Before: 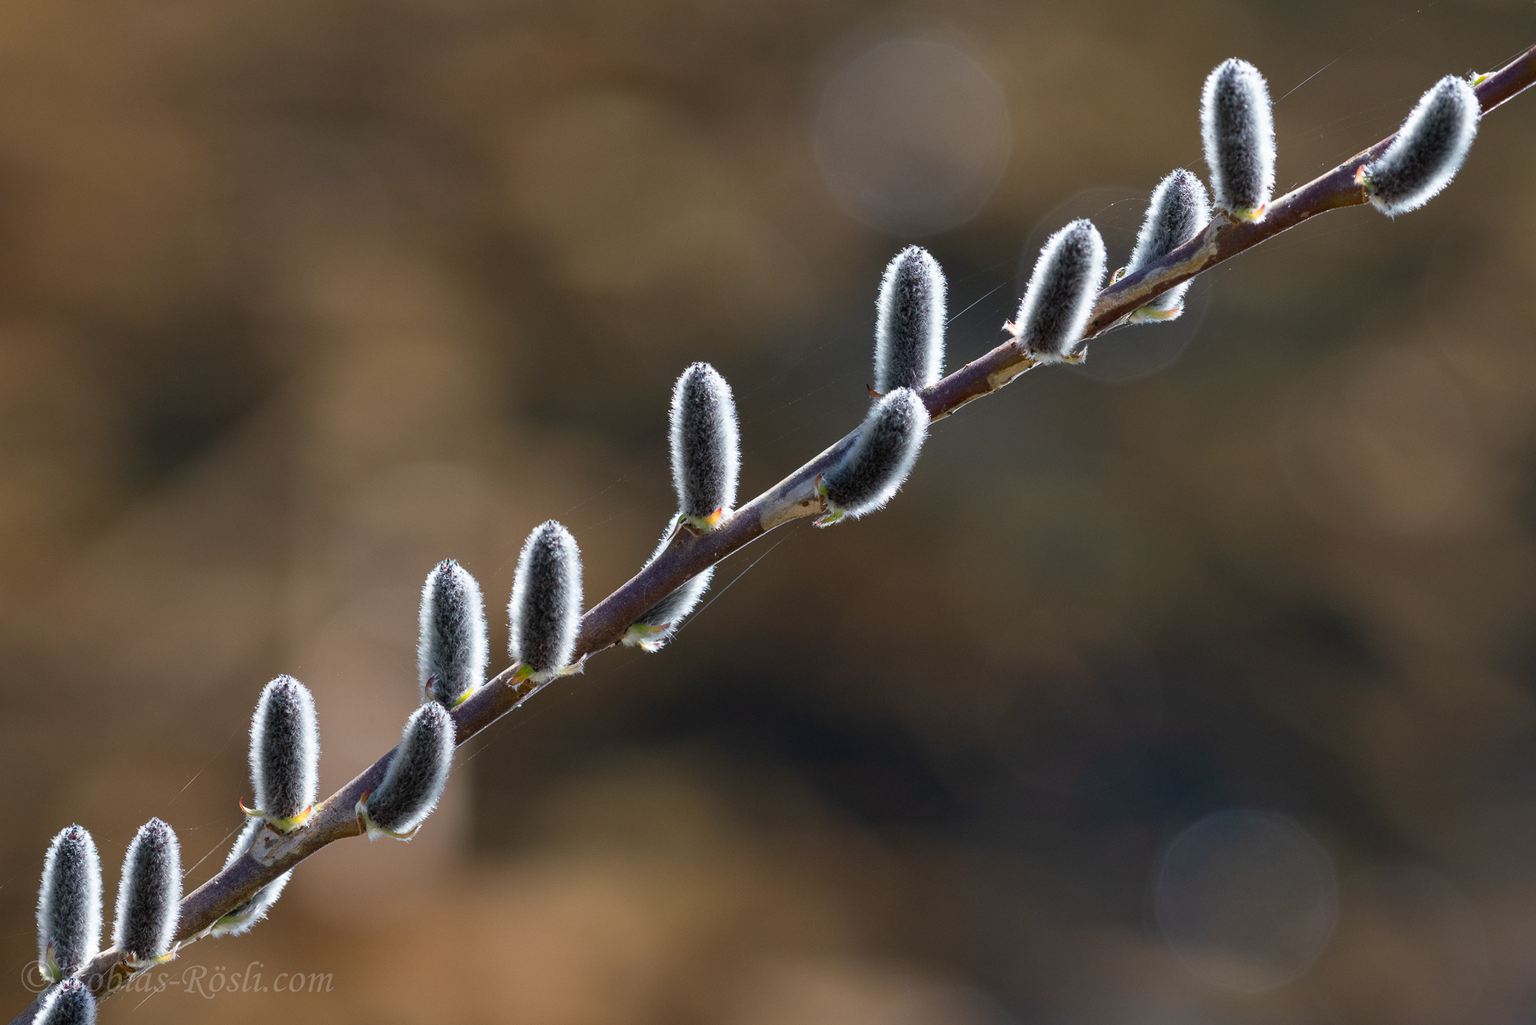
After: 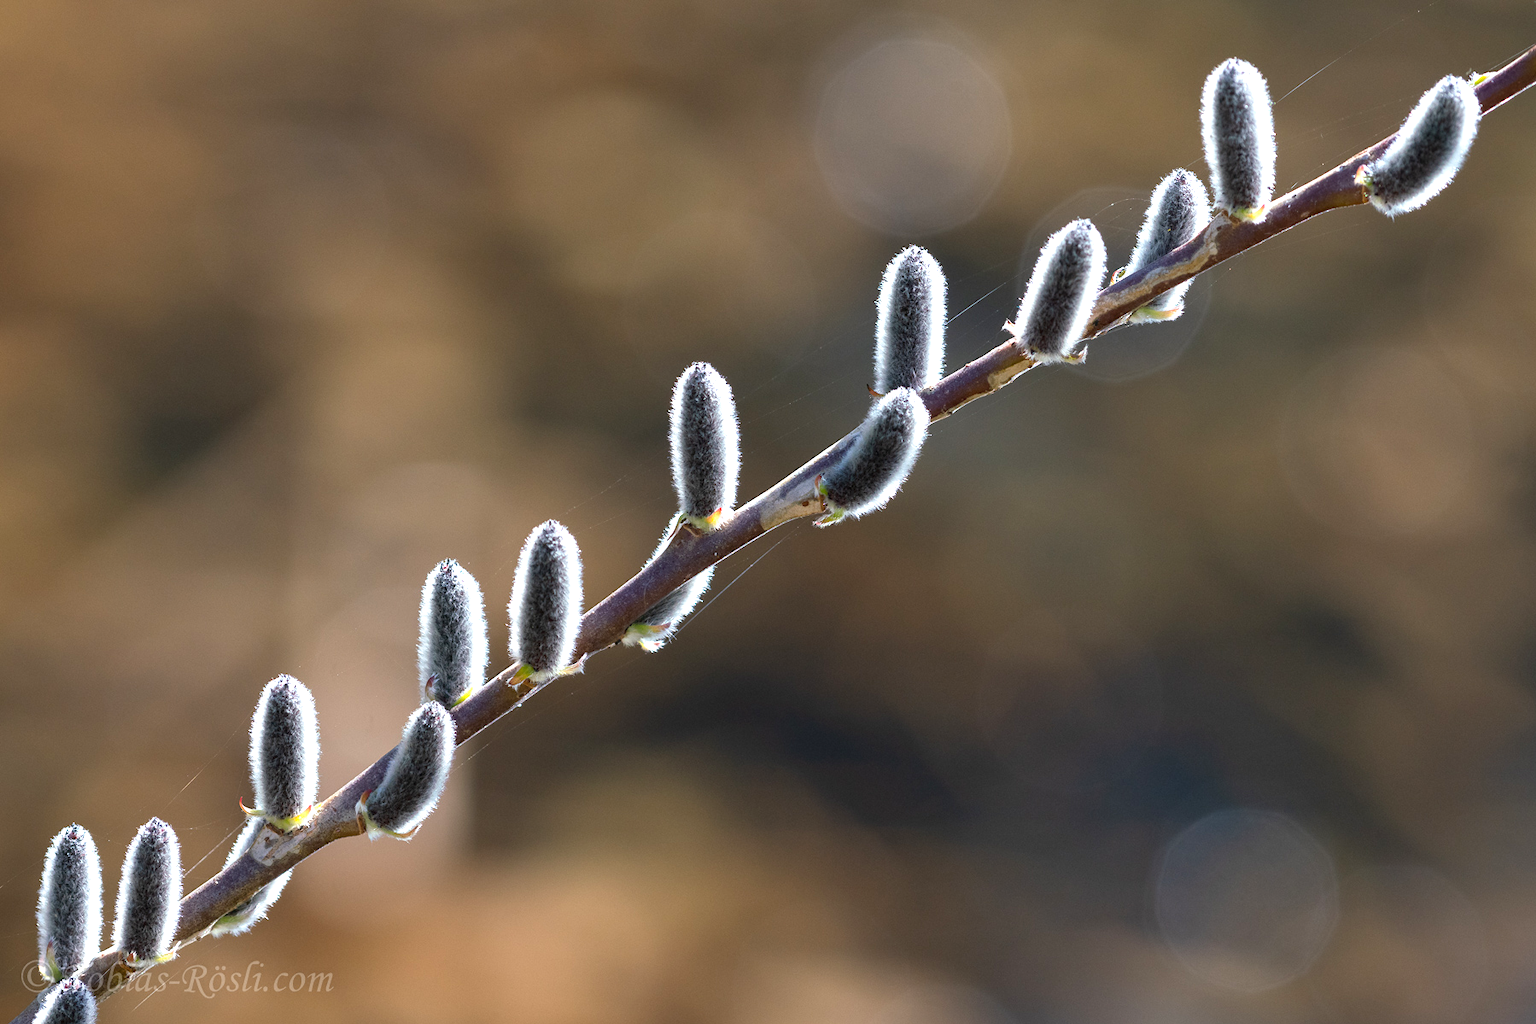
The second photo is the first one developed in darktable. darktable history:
shadows and highlights: shadows 2.7, highlights -17.25, soften with gaussian
exposure: black level correction 0, exposure 0.704 EV, compensate highlight preservation false
